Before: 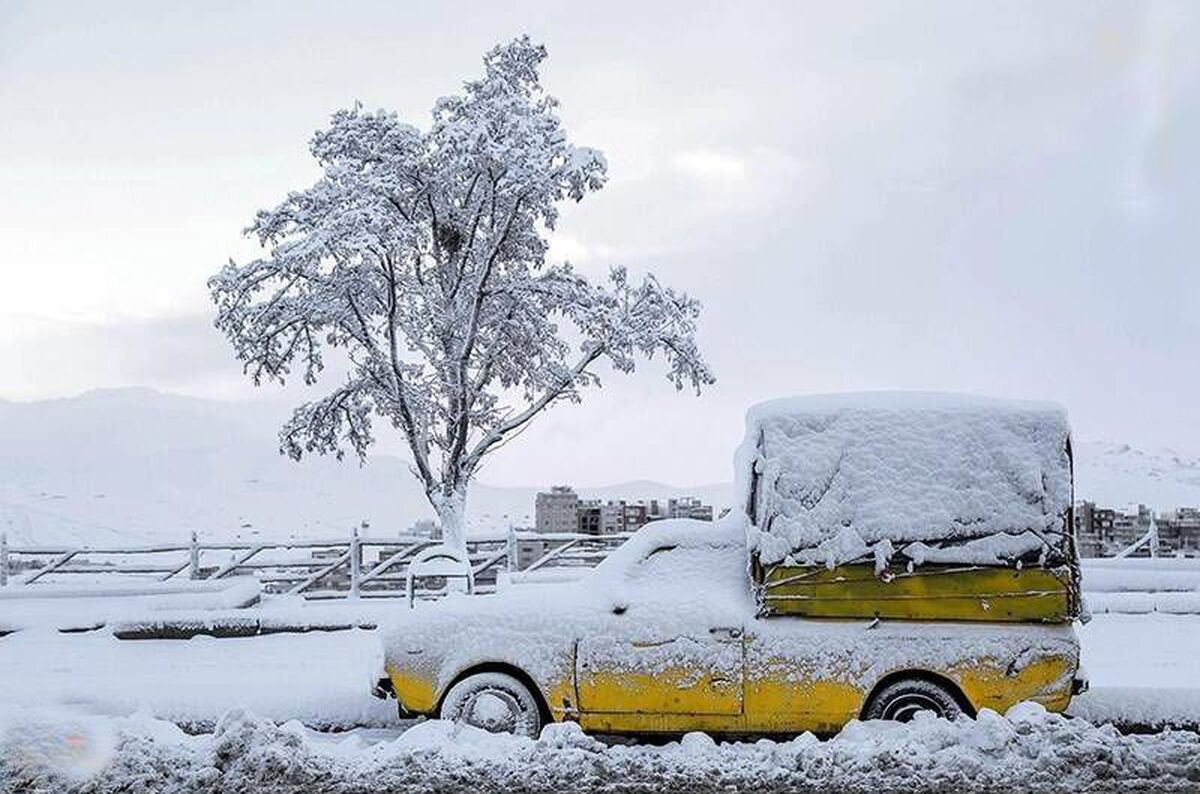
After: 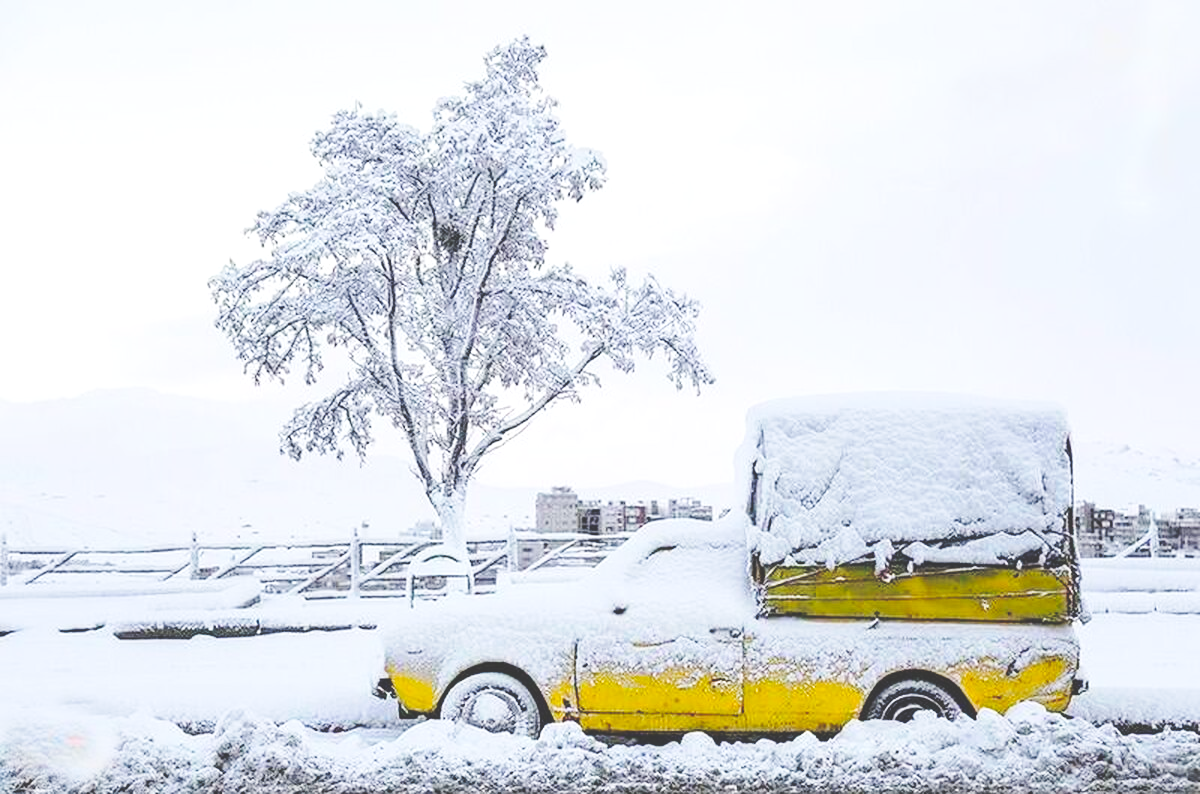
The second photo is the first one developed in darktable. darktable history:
color balance rgb: global offset › luminance 1.967%, perceptual saturation grading › global saturation 16.137%, global vibrance 35.814%, contrast 9.743%
base curve: curves: ch0 [(0, 0.007) (0.028, 0.063) (0.121, 0.311) (0.46, 0.743) (0.859, 0.957) (1, 1)], preserve colors none
